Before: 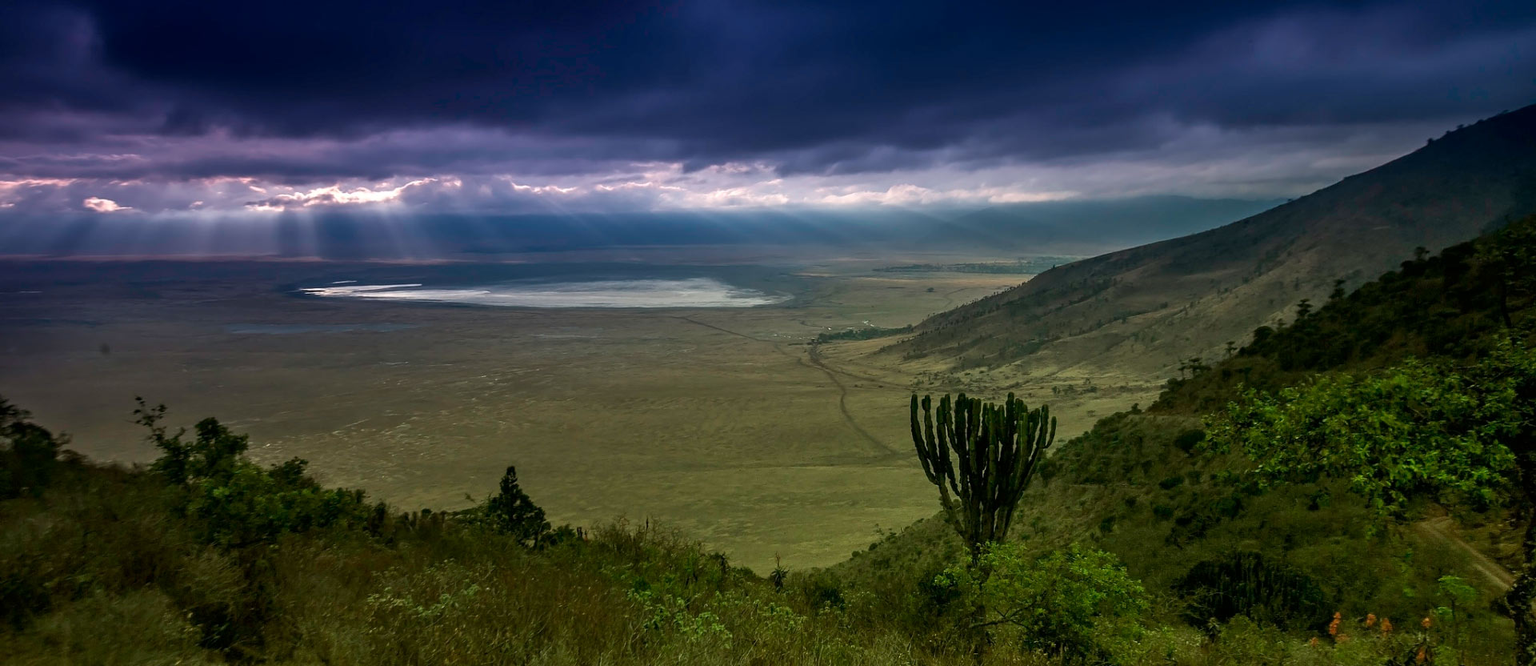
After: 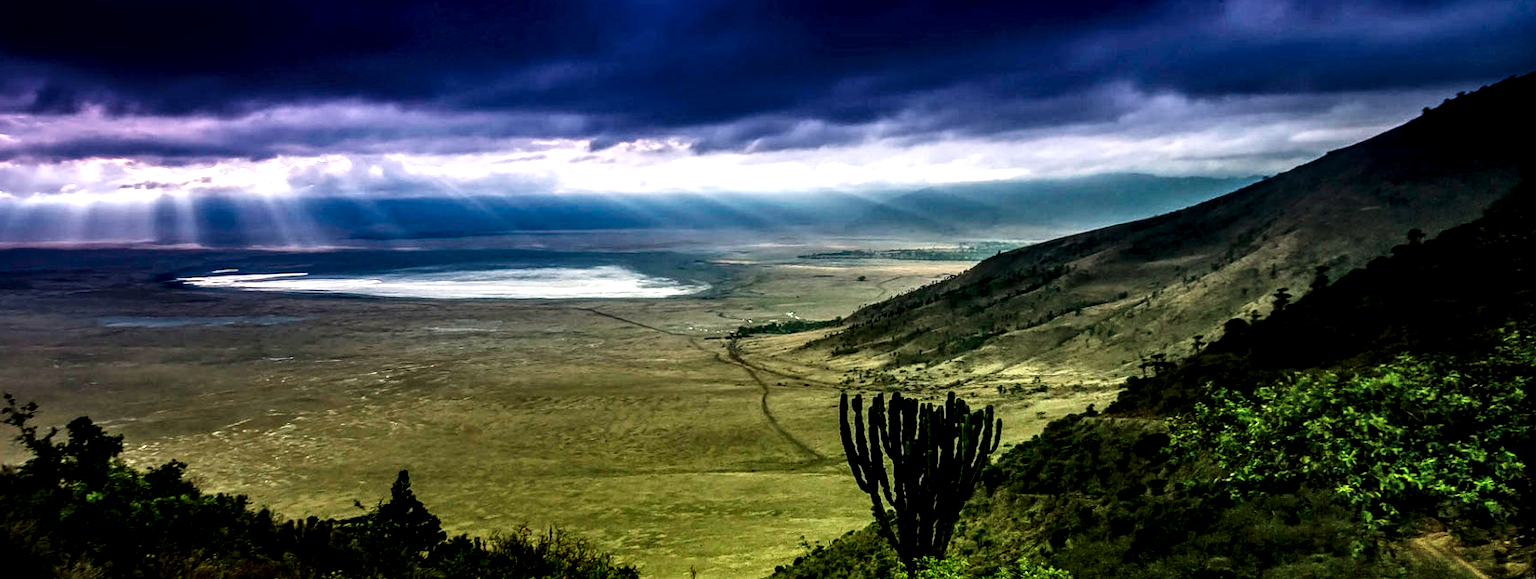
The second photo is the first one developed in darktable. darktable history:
local contrast: detail 203%
base curve: curves: ch0 [(0, 0) (0.036, 0.025) (0.121, 0.166) (0.206, 0.329) (0.605, 0.79) (1, 1)], preserve colors none
rotate and perspective: lens shift (horizontal) -0.055, automatic cropping off
crop: left 8.155%, top 6.611%, bottom 15.385%
